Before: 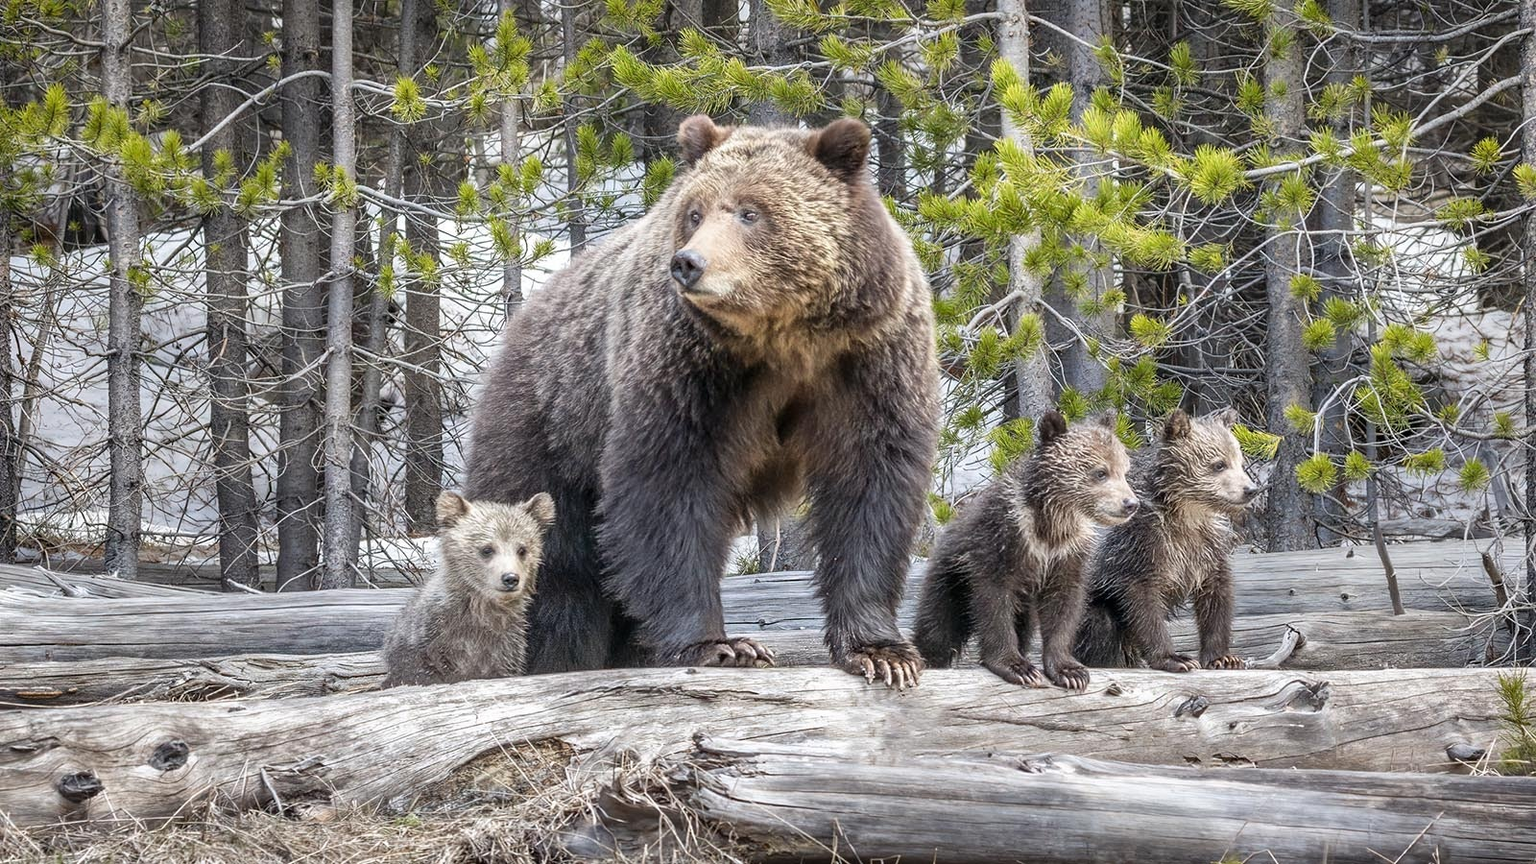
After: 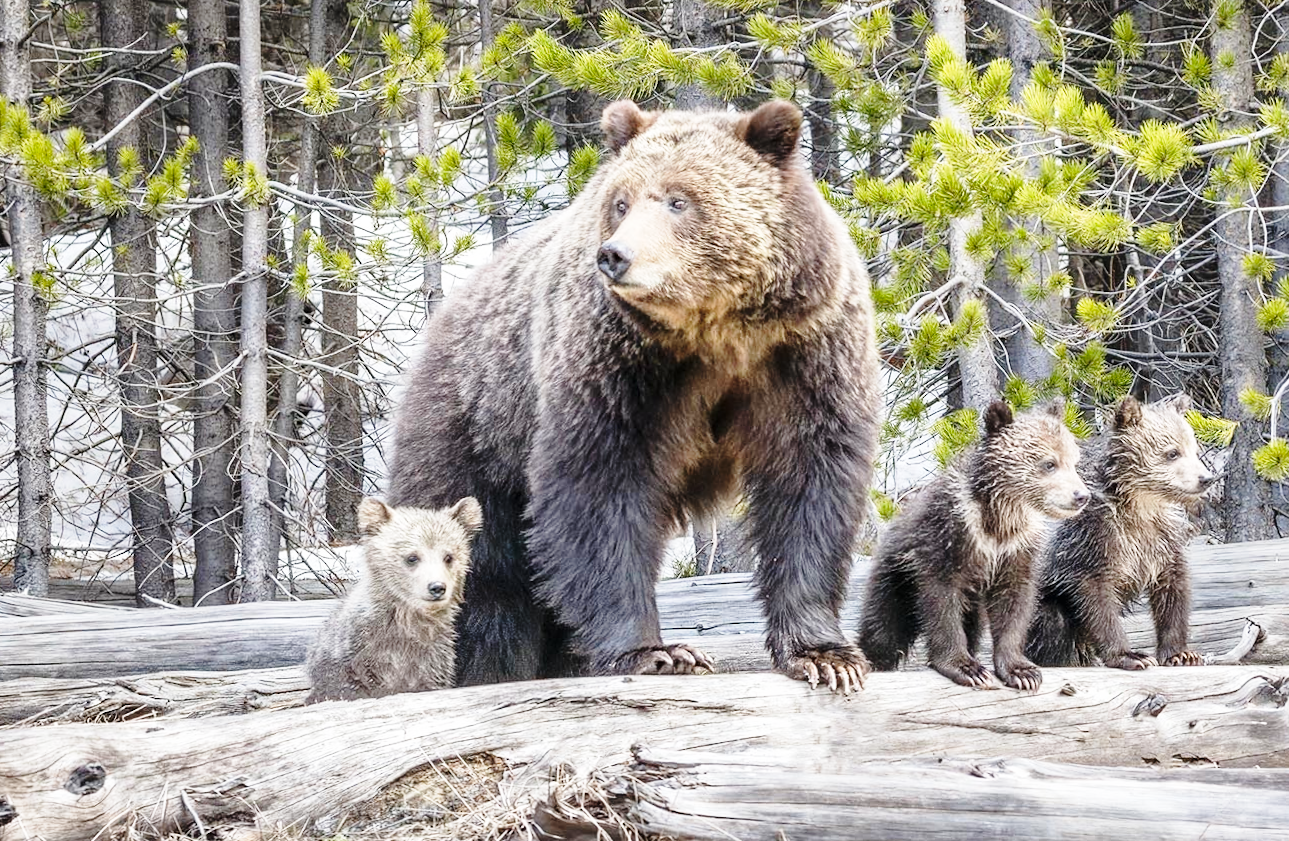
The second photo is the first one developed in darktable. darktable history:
crop and rotate: angle 1.22°, left 4.519%, top 0.55%, right 11.862%, bottom 2.388%
base curve: curves: ch0 [(0, 0) (0.028, 0.03) (0.121, 0.232) (0.46, 0.748) (0.859, 0.968) (1, 1)], preserve colors none
